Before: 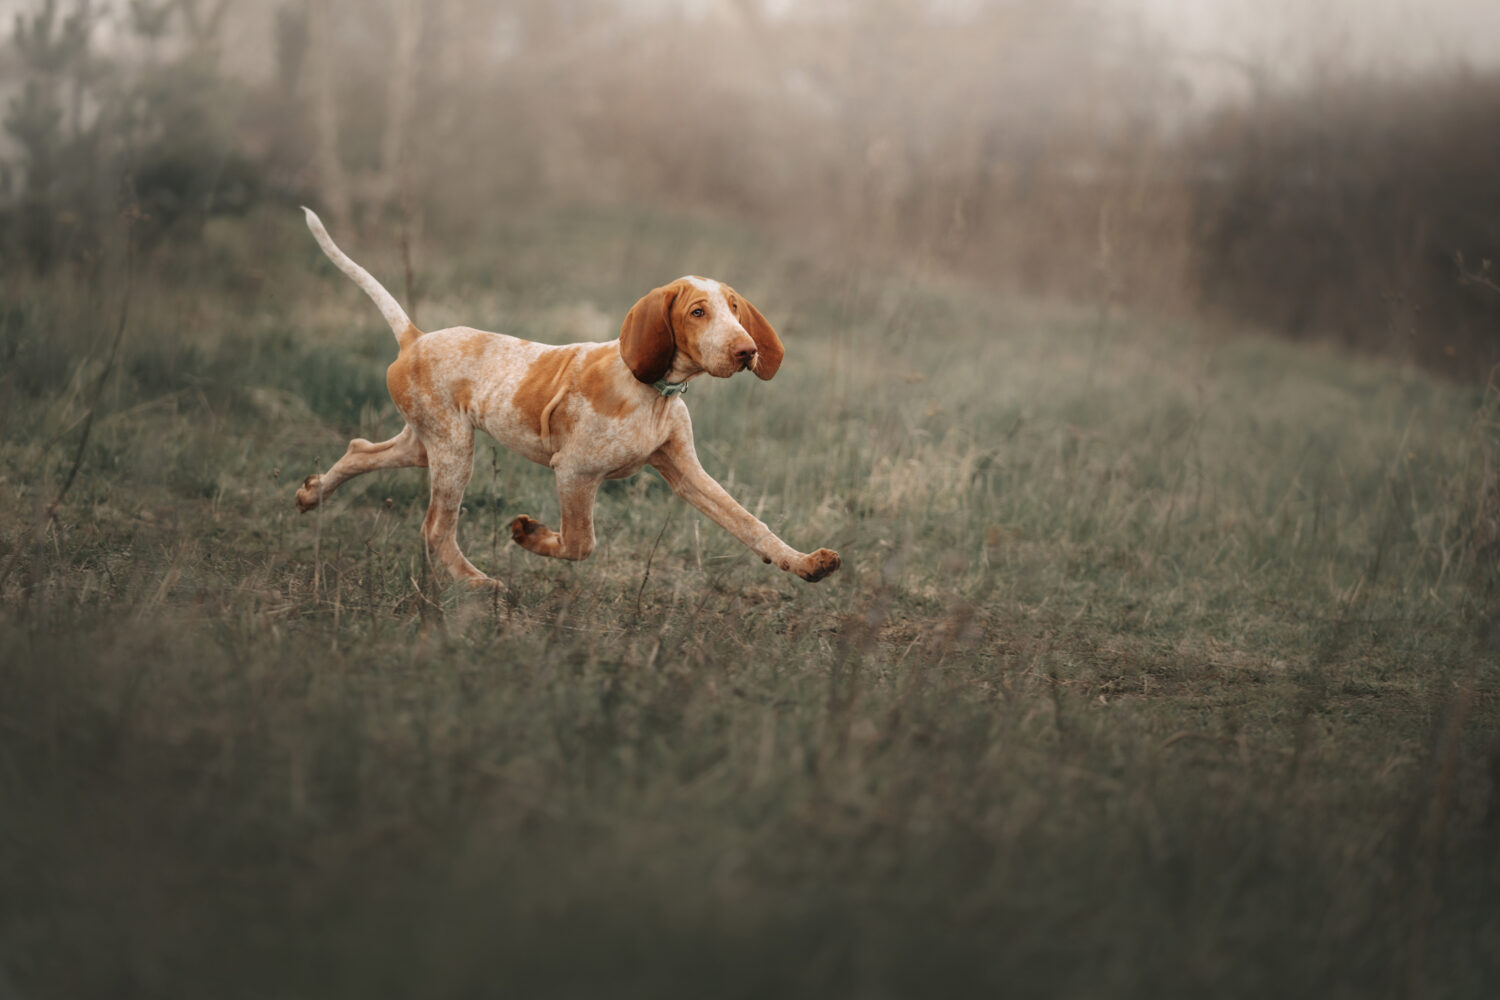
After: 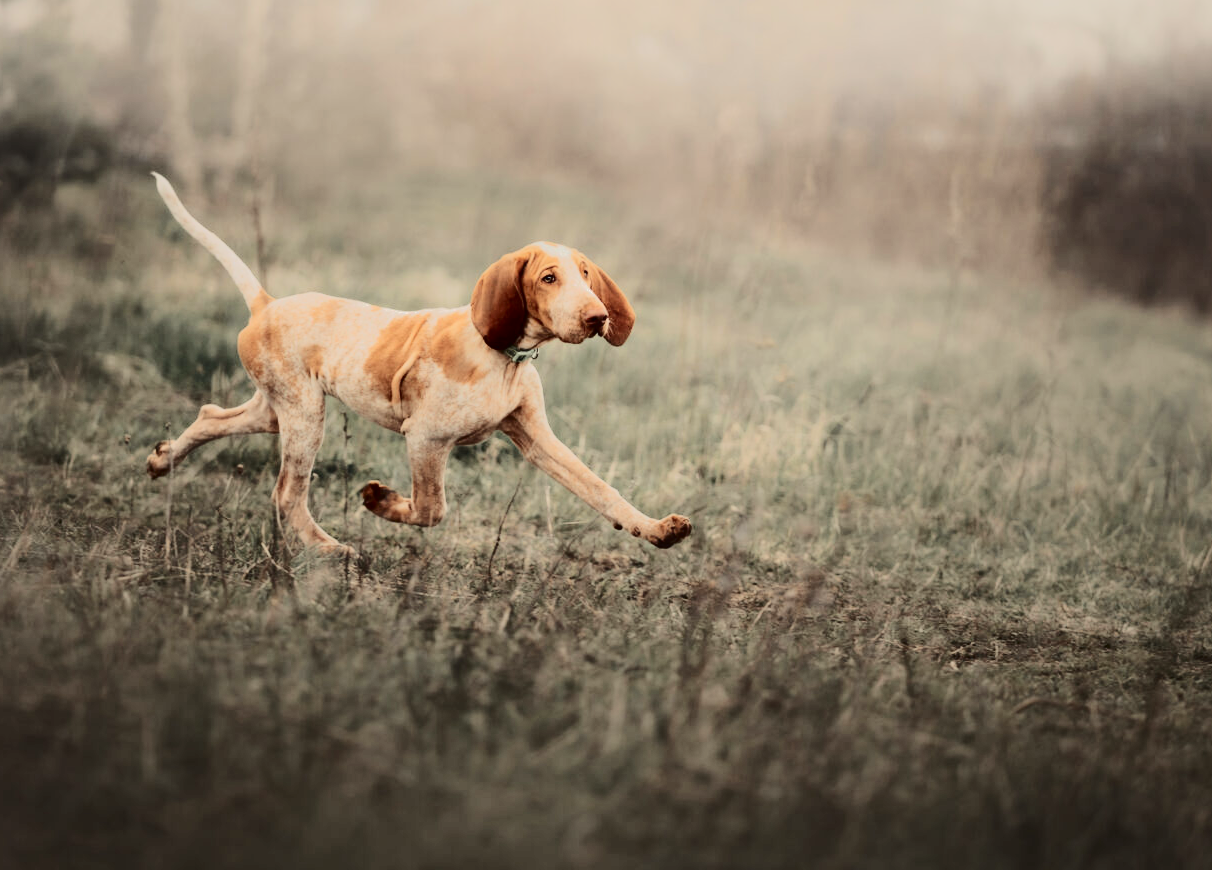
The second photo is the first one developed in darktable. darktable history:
tone curve: curves: ch0 [(0, 0) (0.003, 0.001) (0.011, 0.005) (0.025, 0.009) (0.044, 0.014) (0.069, 0.019) (0.1, 0.028) (0.136, 0.039) (0.177, 0.073) (0.224, 0.134) (0.277, 0.218) (0.335, 0.343) (0.399, 0.488) (0.468, 0.608) (0.543, 0.699) (0.623, 0.773) (0.709, 0.819) (0.801, 0.852) (0.898, 0.874) (1, 1)], color space Lab, independent channels, preserve colors none
crop: left 9.962%, top 3.486%, right 9.178%, bottom 9.44%
color correction: highlights a* -1.12, highlights b* 4.47, shadows a* 3.53
base curve: curves: ch0 [(0, 0) (0.989, 0.992)], preserve colors none
